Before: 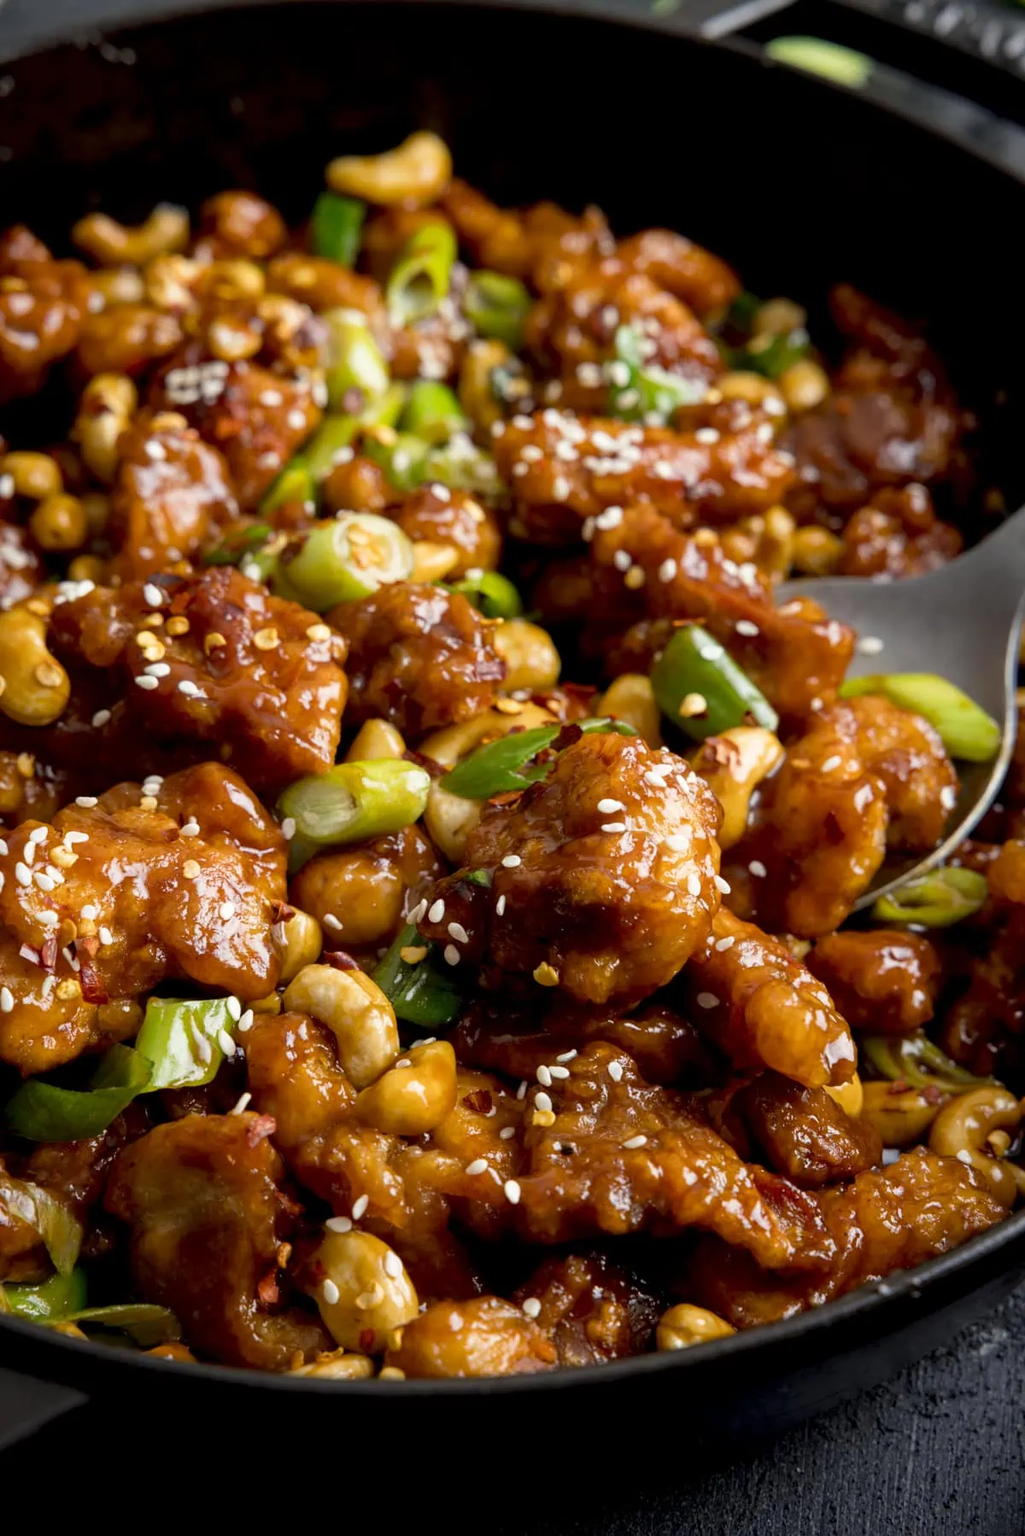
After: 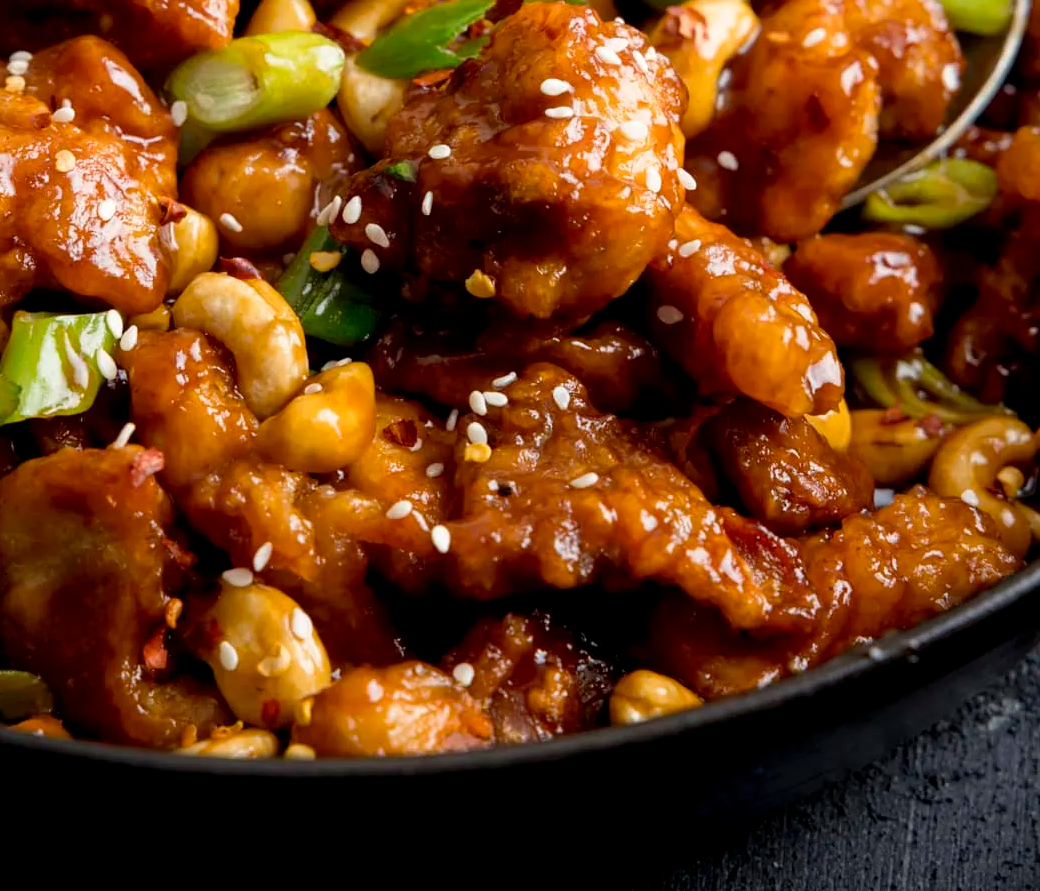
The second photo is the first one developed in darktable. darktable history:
crop and rotate: left 13.269%, top 47.645%, bottom 2.784%
